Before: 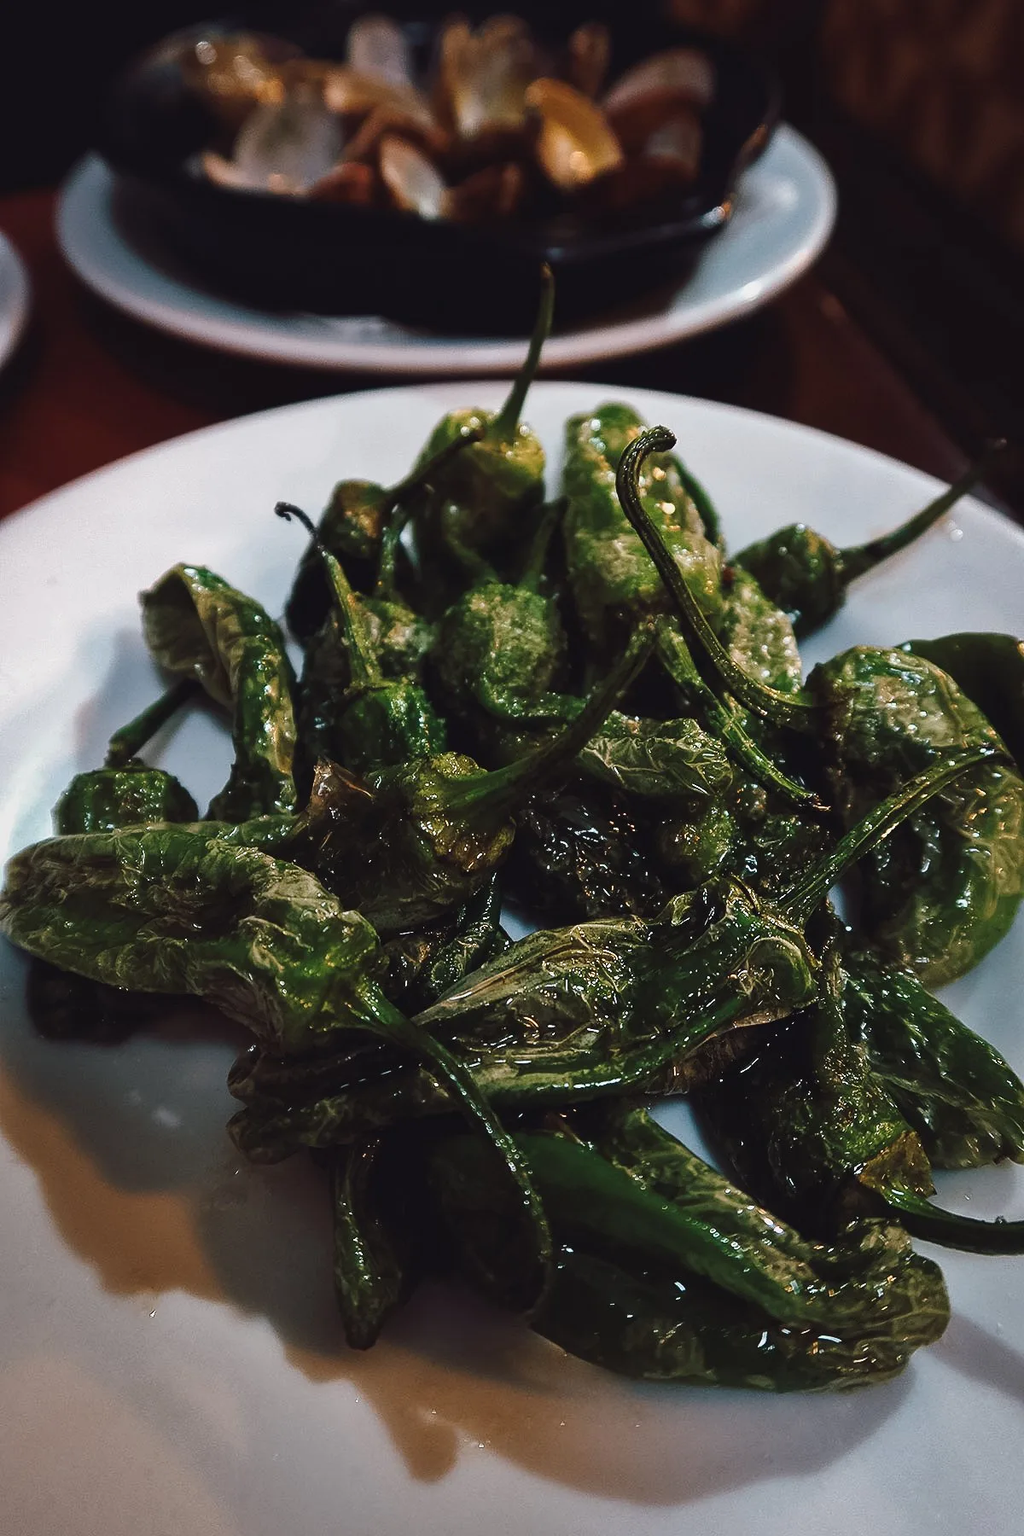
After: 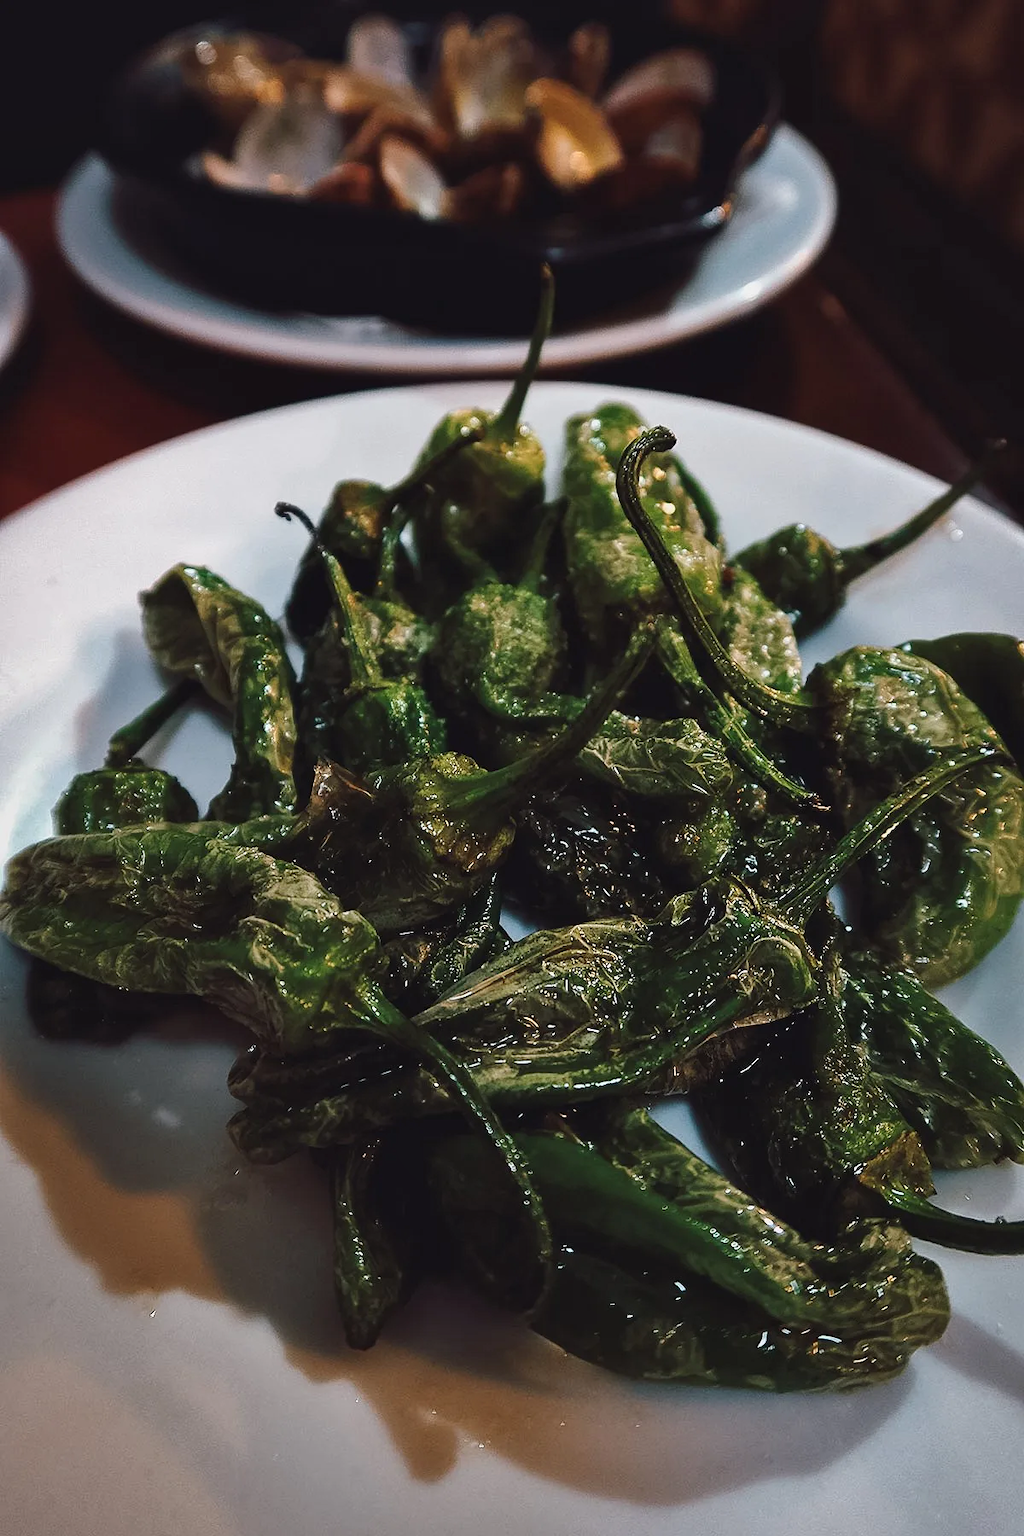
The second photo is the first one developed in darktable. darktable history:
shadows and highlights: radius 108.33, shadows 23.91, highlights -59.32, low approximation 0.01, soften with gaussian
